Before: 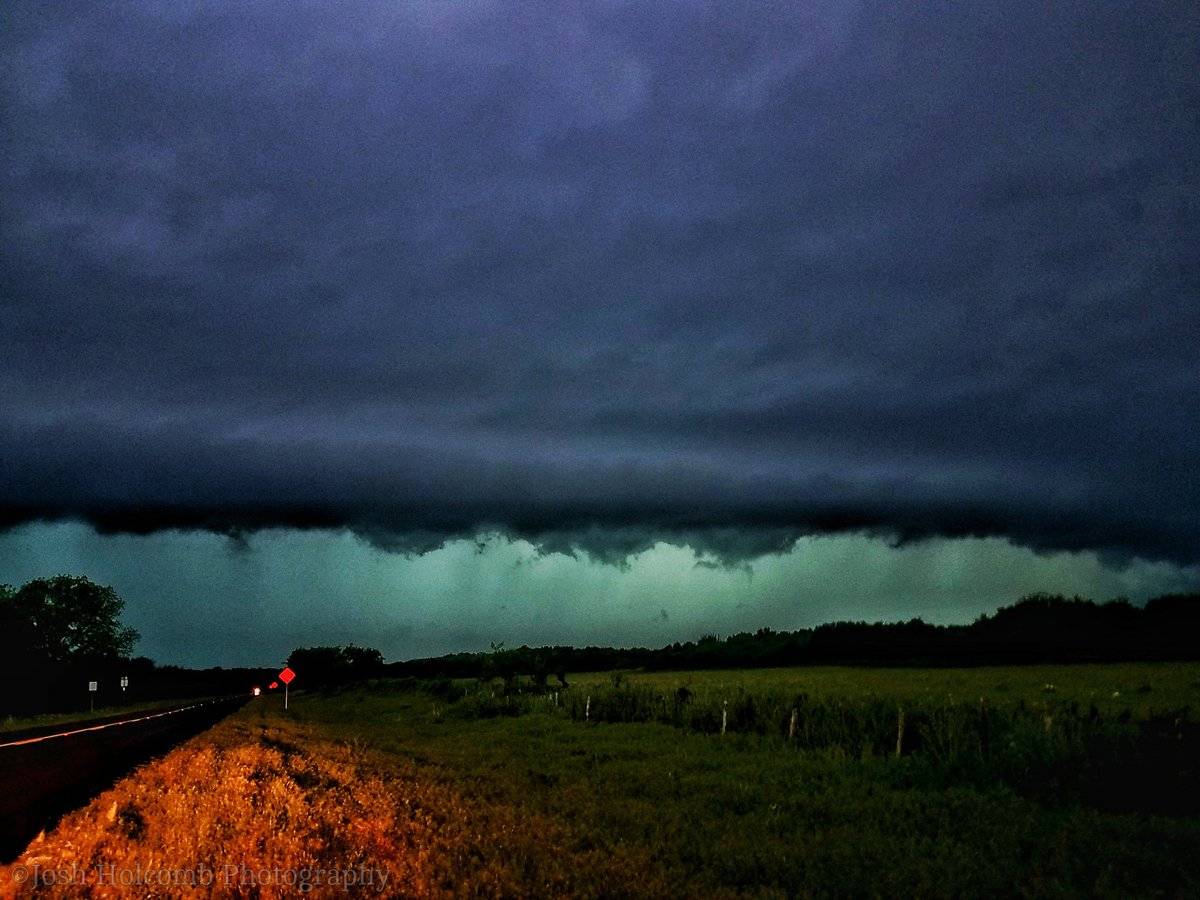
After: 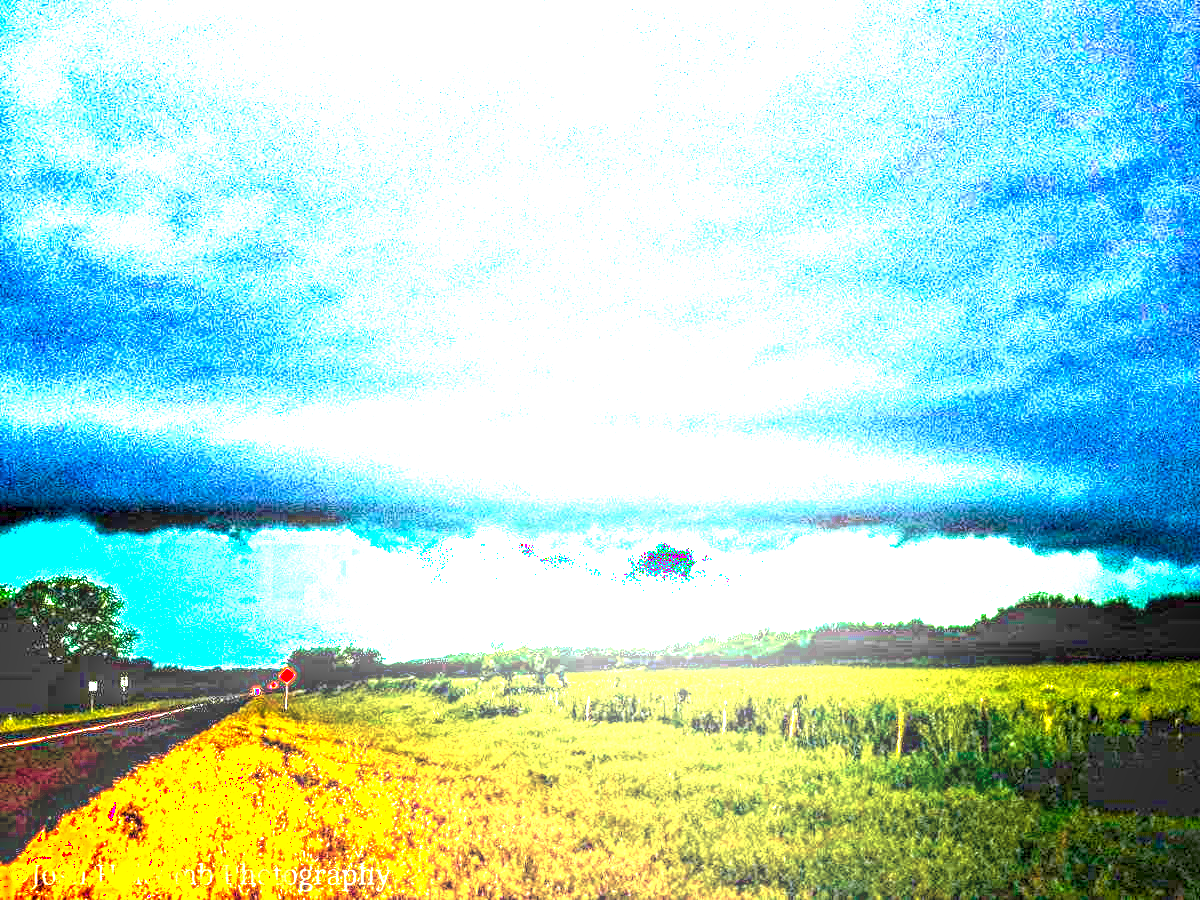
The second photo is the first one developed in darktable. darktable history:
color zones: curves: ch0 [(0, 0.5) (0.125, 0.4) (0.25, 0.5) (0.375, 0.4) (0.5, 0.4) (0.625, 0.35) (0.75, 0.35) (0.875, 0.5)]; ch1 [(0, 0.35) (0.125, 0.45) (0.25, 0.35) (0.375, 0.35) (0.5, 0.35) (0.625, 0.35) (0.75, 0.45) (0.875, 0.35)]; ch2 [(0, 0.6) (0.125, 0.5) (0.25, 0.5) (0.375, 0.6) (0.5, 0.6) (0.625, 0.5) (0.75, 0.5) (0.875, 0.5)], mix -124.3%
exposure: exposure 2.004 EV, compensate highlight preservation false
local contrast: highlights 16%, detail 188%
color balance rgb: perceptual saturation grading › global saturation 24.584%, perceptual saturation grading › highlights -50.804%, perceptual saturation grading › mid-tones 18.932%, perceptual saturation grading › shadows 60.449%, perceptual brilliance grading › global brilliance 34.578%, perceptual brilliance grading › highlights 49.345%, perceptual brilliance grading › mid-tones 59.949%, perceptual brilliance grading › shadows 34.8%, global vibrance 41.978%
